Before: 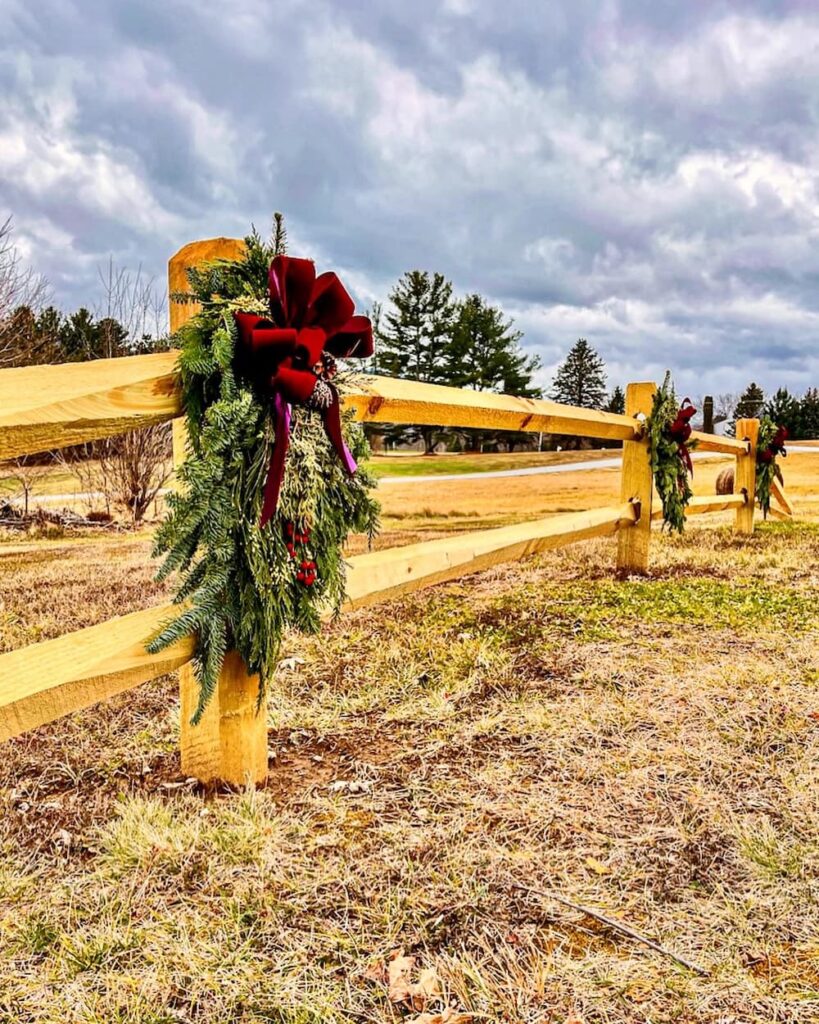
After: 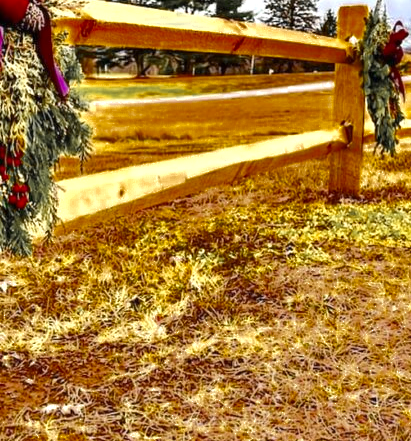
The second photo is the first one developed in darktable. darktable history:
exposure: black level correction 0, exposure 0.499 EV, compensate highlight preservation false
crop: left 35.197%, top 36.858%, right 14.575%, bottom 19.987%
color zones: curves: ch0 [(0.11, 0.396) (0.195, 0.36) (0.25, 0.5) (0.303, 0.412) (0.357, 0.544) (0.75, 0.5) (0.967, 0.328)]; ch1 [(0, 0.468) (0.112, 0.512) (0.202, 0.6) (0.25, 0.5) (0.307, 0.352) (0.357, 0.544) (0.75, 0.5) (0.963, 0.524)], mix 100.82%
